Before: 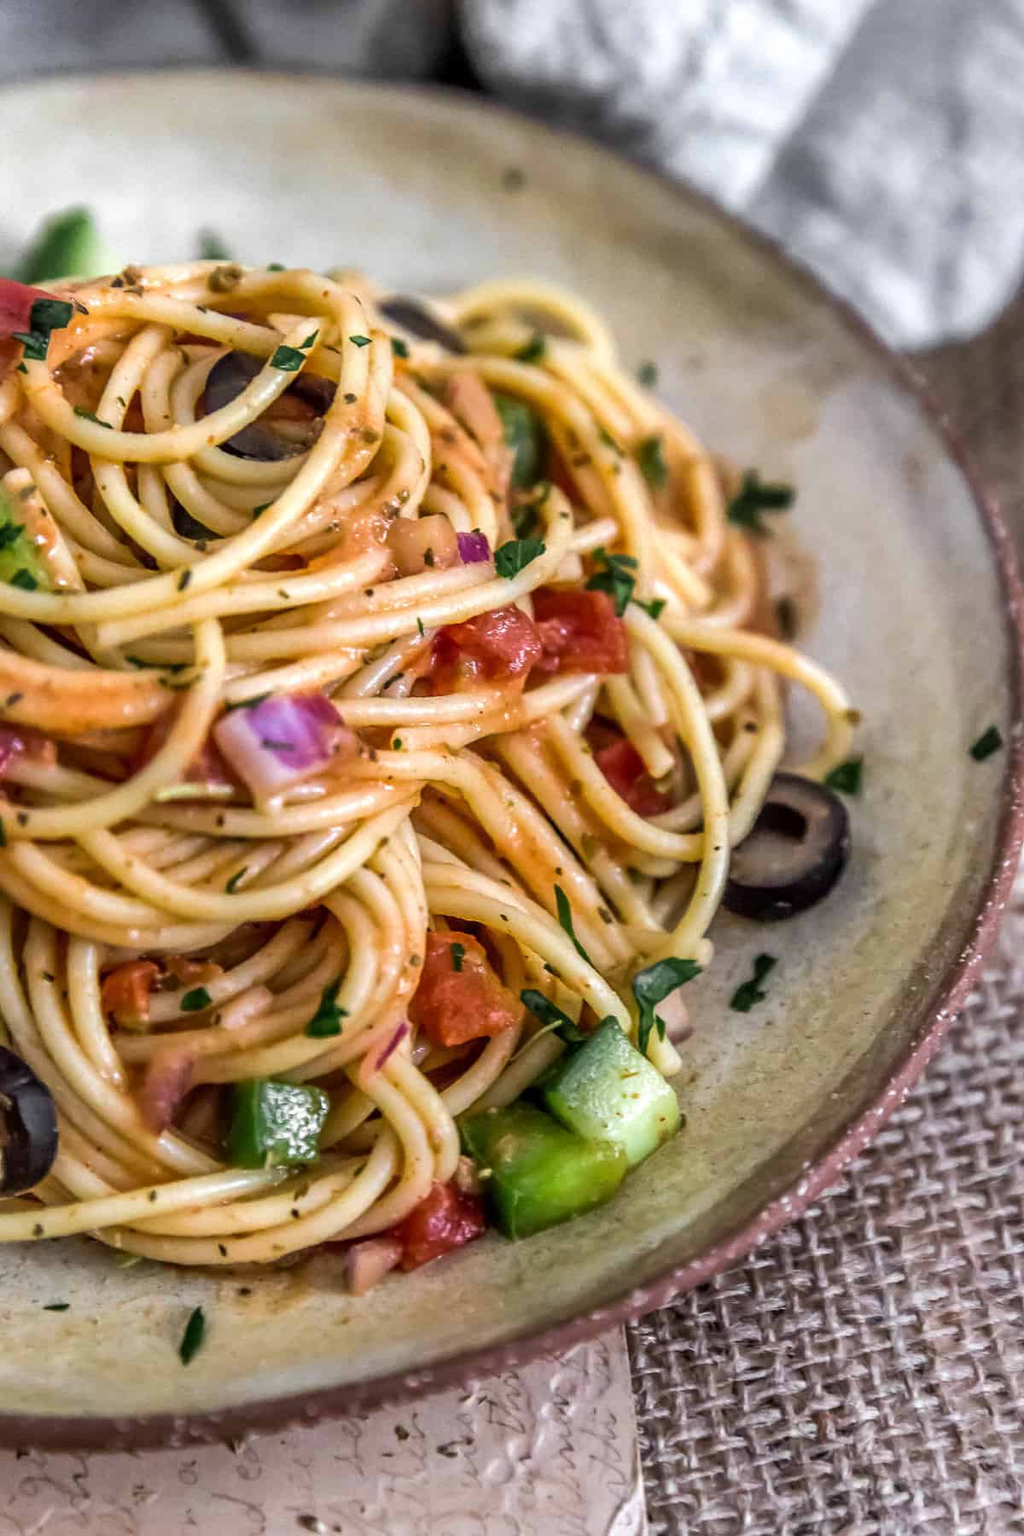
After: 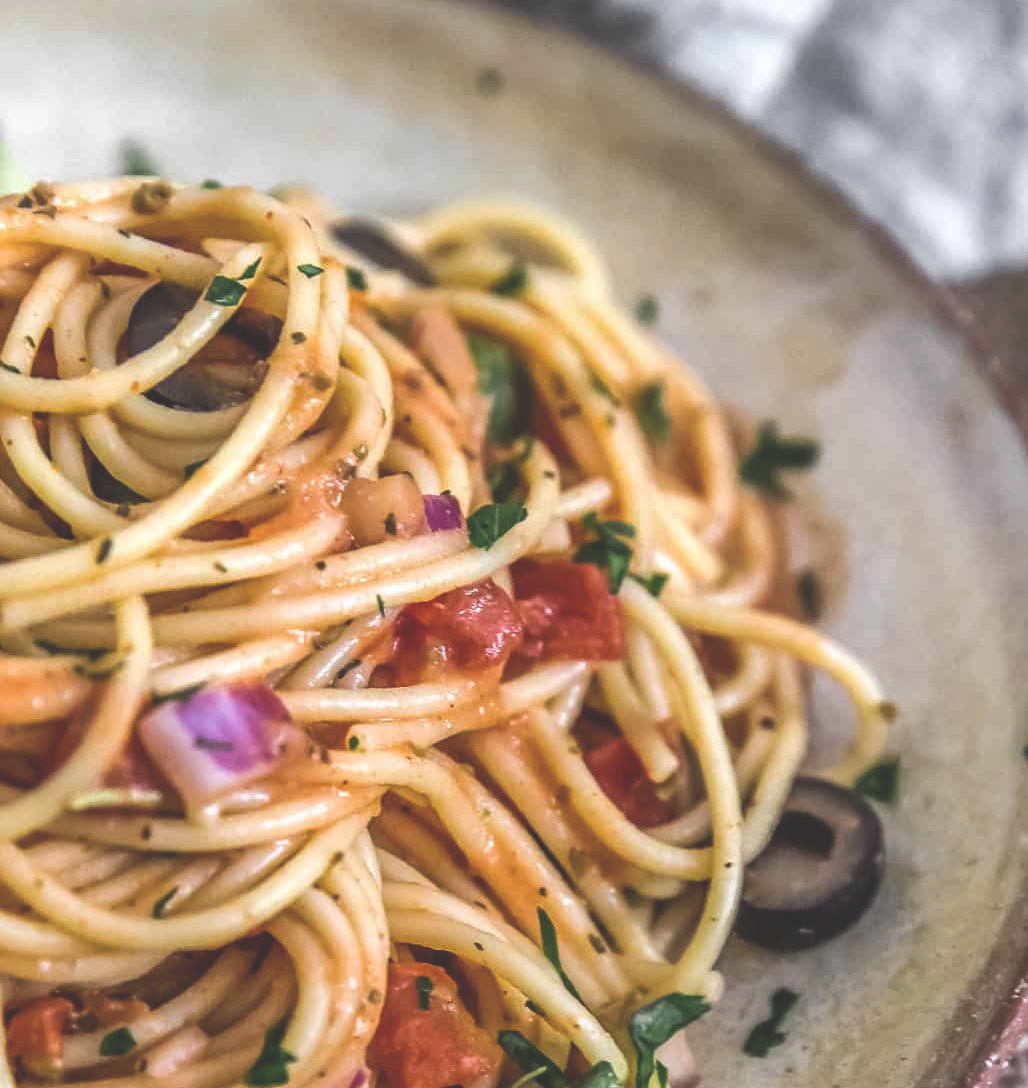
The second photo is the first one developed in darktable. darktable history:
crop and rotate: left 9.345%, top 7.22%, right 4.982%, bottom 32.331%
exposure: black level correction -0.03, compensate highlight preservation false
